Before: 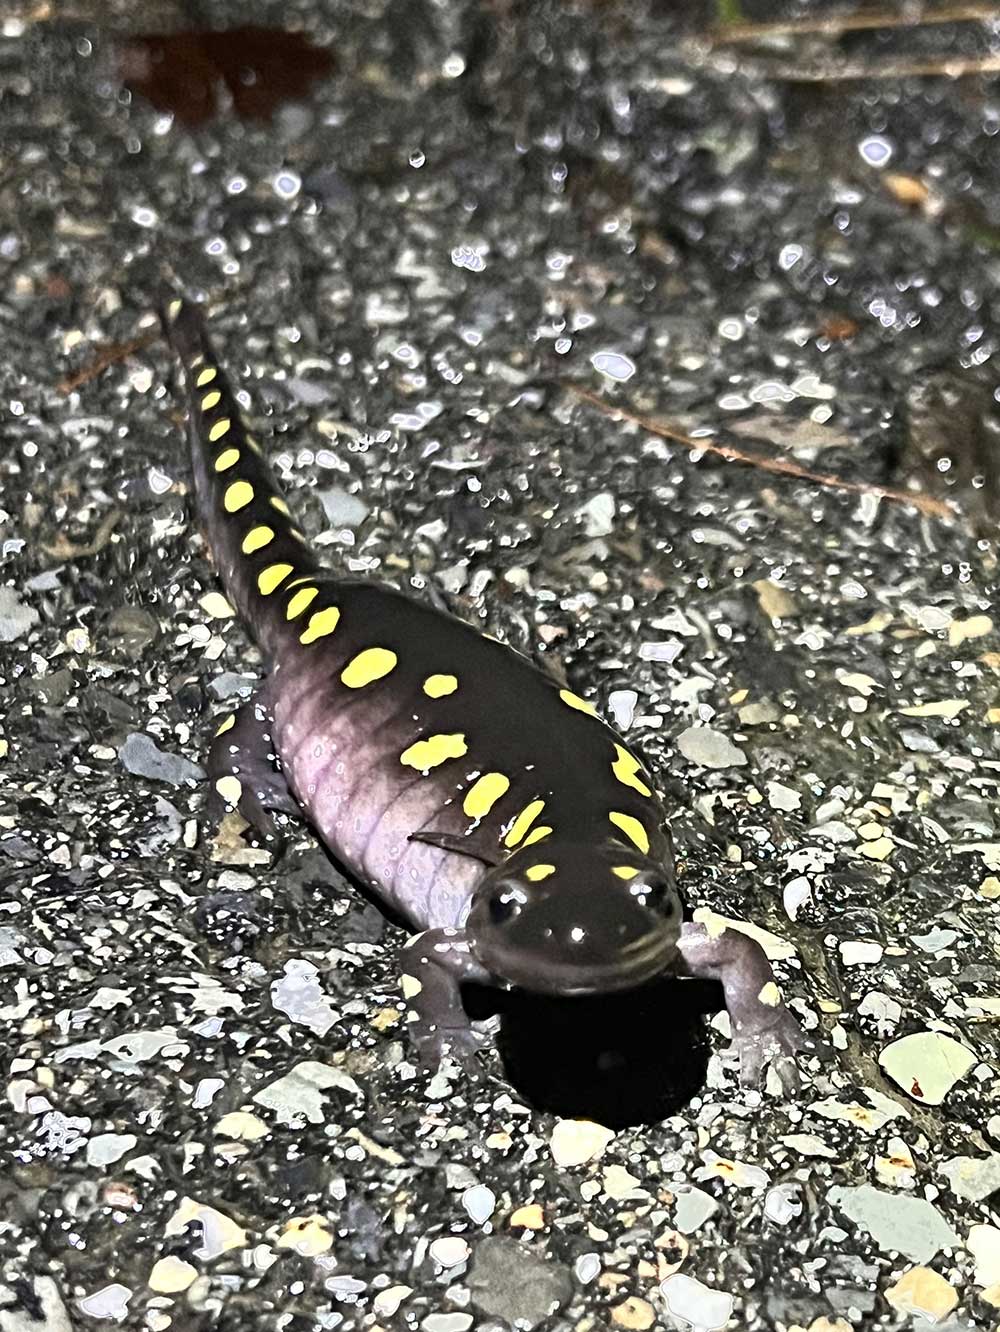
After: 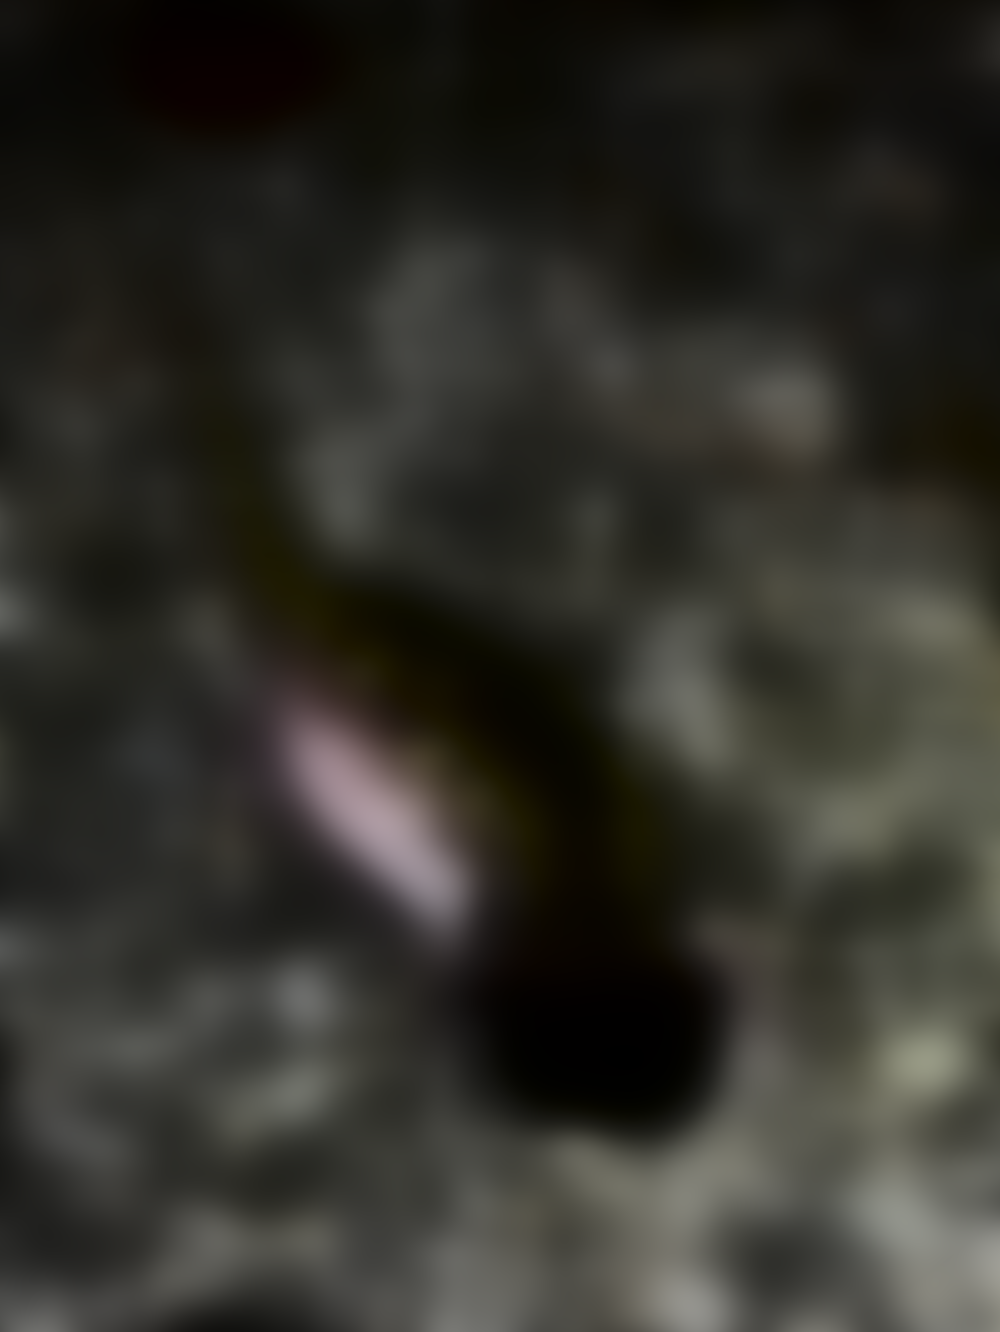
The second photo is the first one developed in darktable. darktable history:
lowpass: radius 31.92, contrast 1.72, brightness -0.98, saturation 0.94
vignetting: fall-off radius 31.48%, brightness -0.472
